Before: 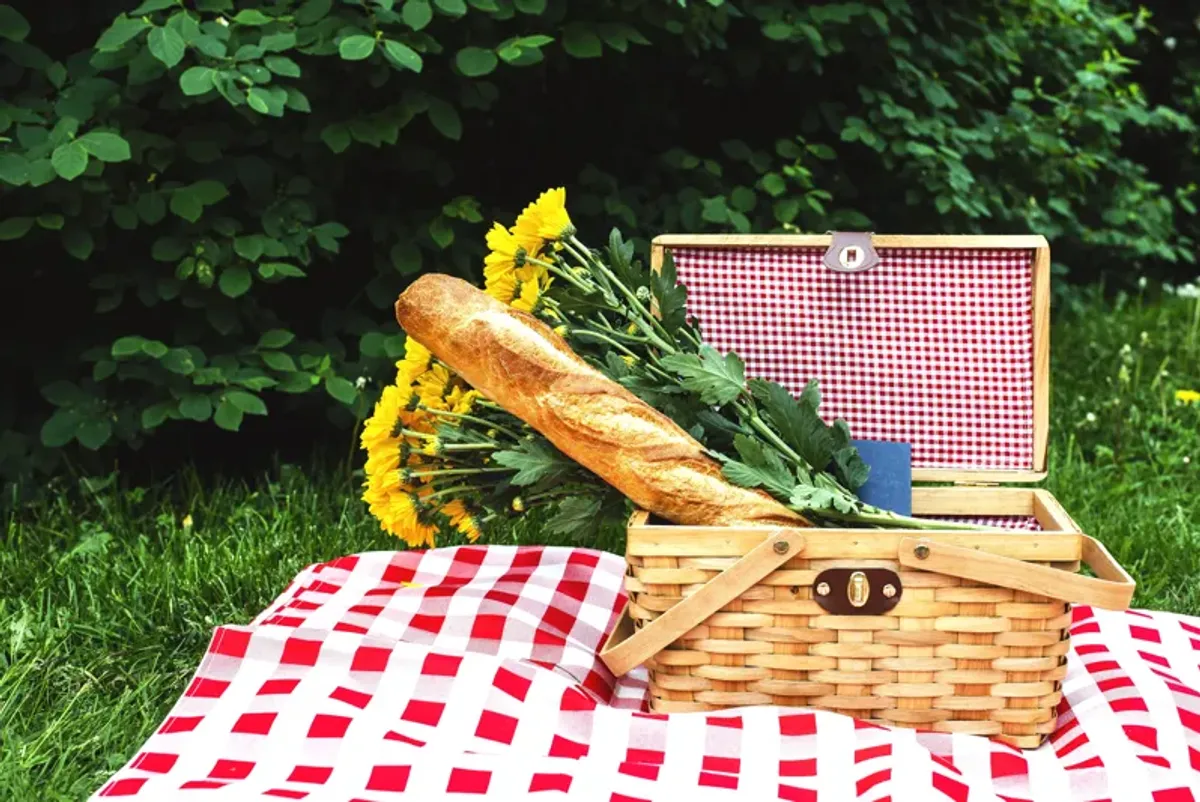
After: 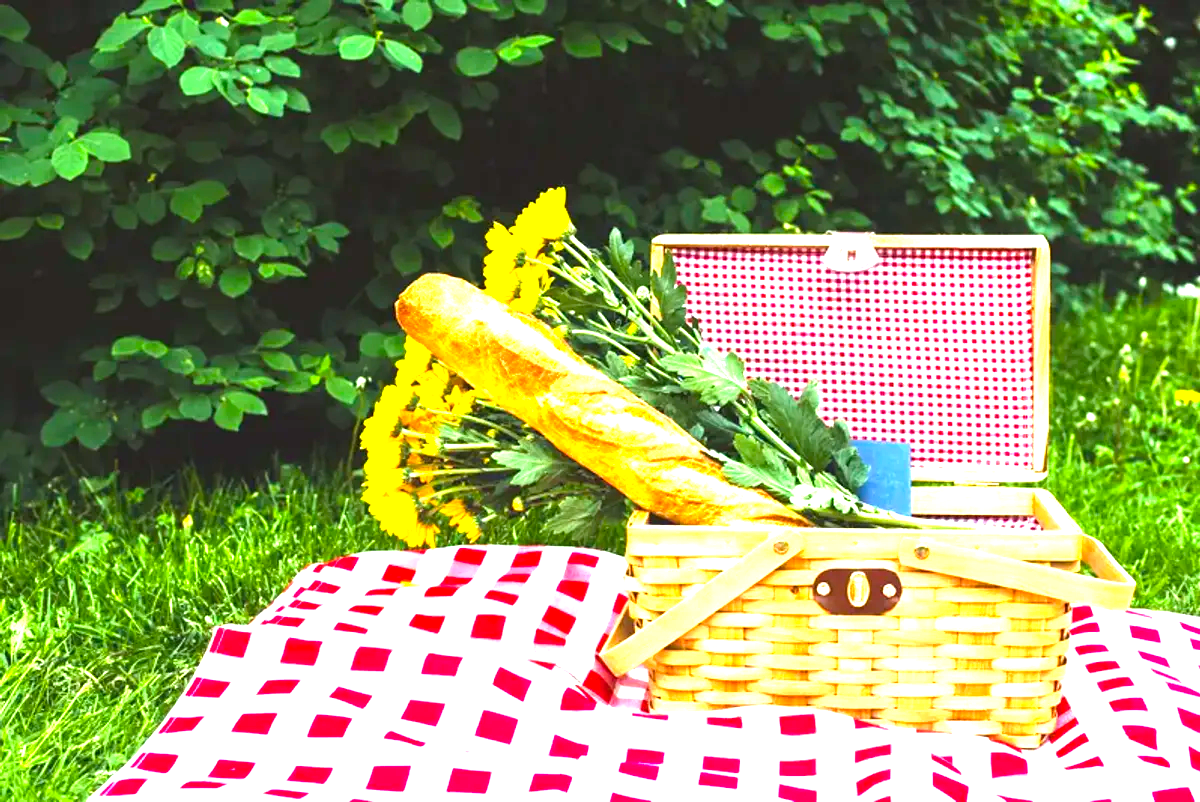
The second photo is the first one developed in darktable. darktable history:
color balance rgb: perceptual saturation grading › global saturation 20%, global vibrance 20%
exposure: black level correction 0, exposure 1.741 EV, compensate exposure bias true, compensate highlight preservation false
